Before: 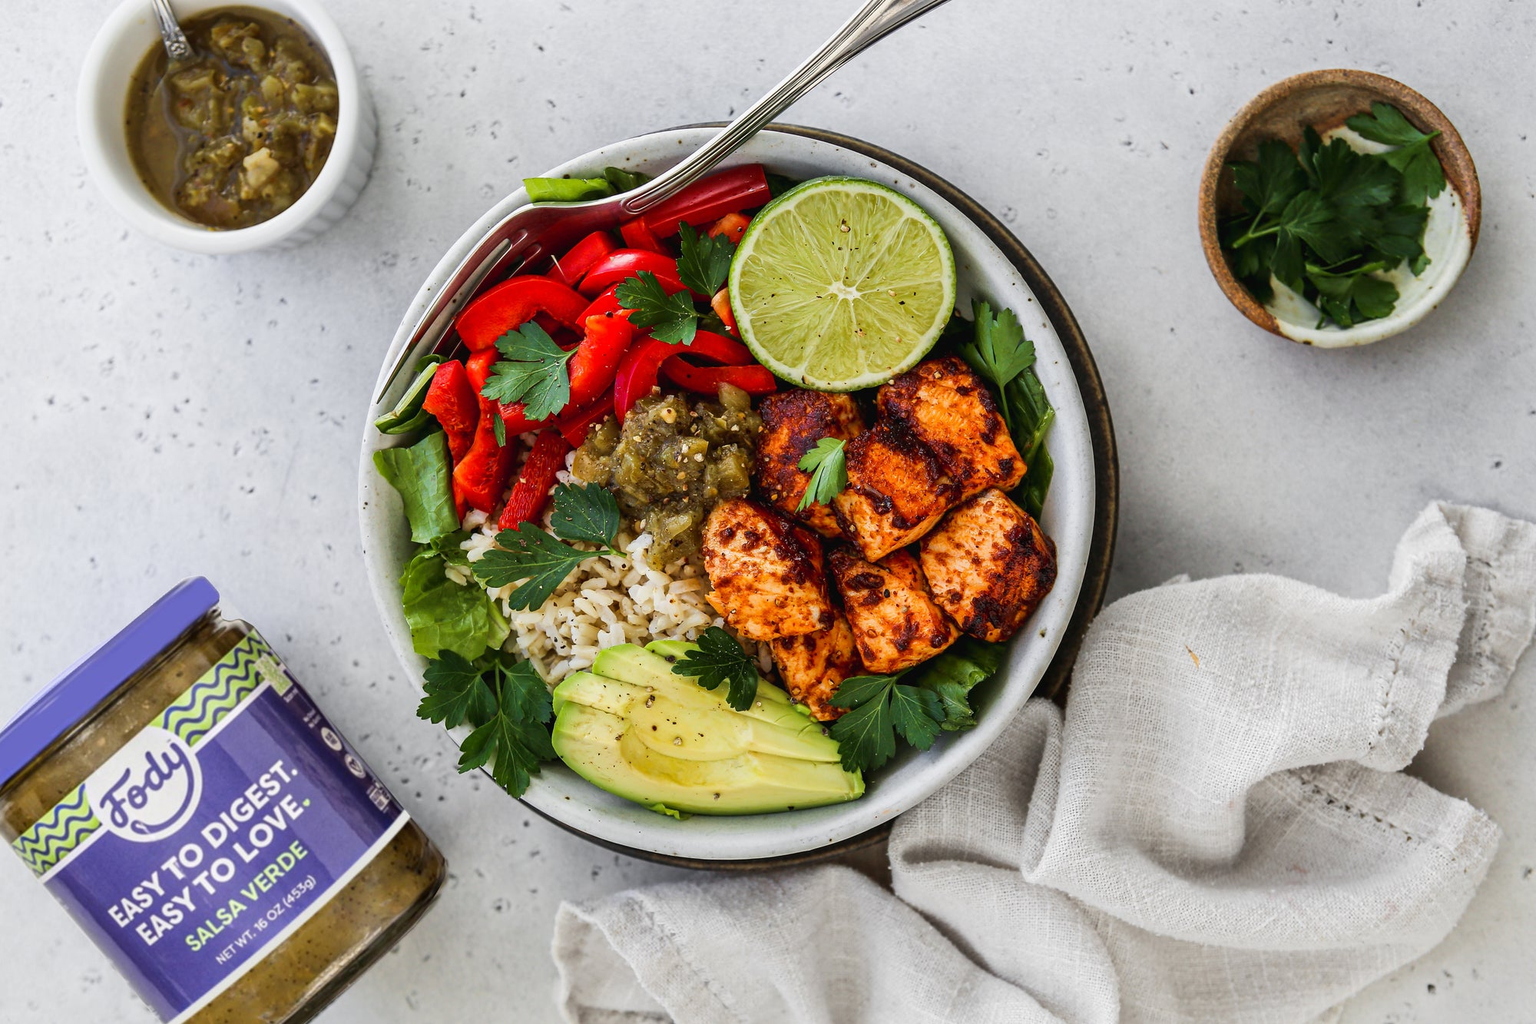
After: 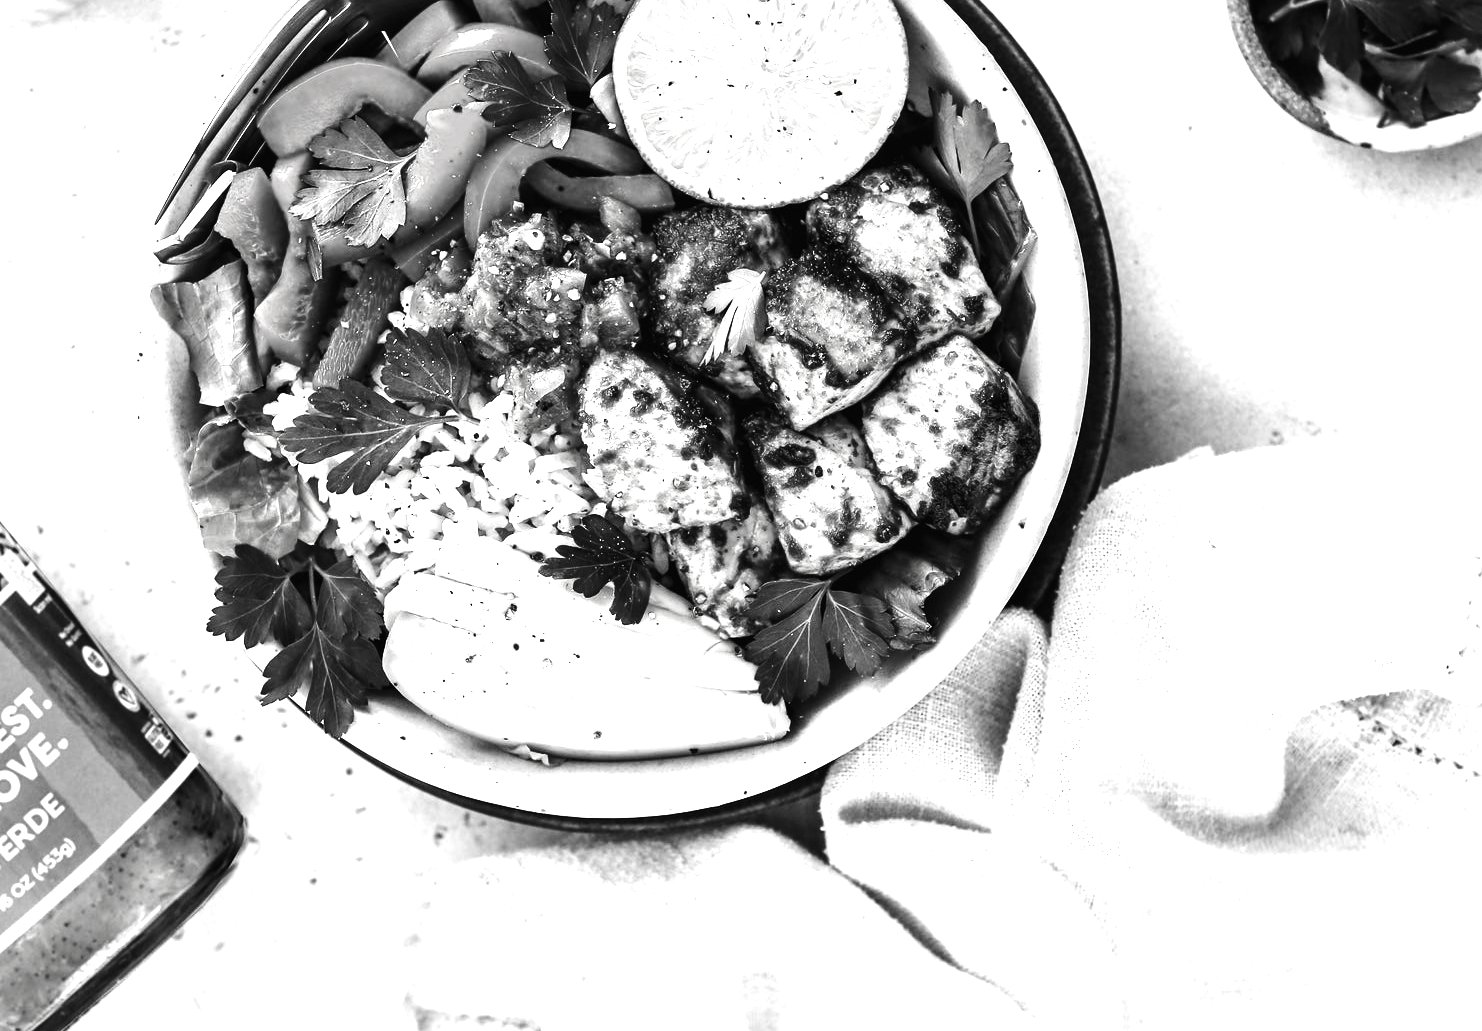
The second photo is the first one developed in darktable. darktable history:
crop: left 16.835%, top 22.627%, right 9.062%
exposure: exposure 0.6 EV, compensate highlight preservation false
tone equalizer: -8 EV -1.05 EV, -7 EV -1.05 EV, -6 EV -0.873 EV, -5 EV -0.577 EV, -3 EV 0.593 EV, -2 EV 0.884 EV, -1 EV 0.995 EV, +0 EV 1.07 EV, edges refinement/feathering 500, mask exposure compensation -1.57 EV, preserve details no
contrast brightness saturation: saturation -0.997
tone curve: curves: ch0 [(0, 0) (0.161, 0.144) (0.501, 0.497) (1, 1)], preserve colors none
color zones: curves: ch1 [(0.239, 0.552) (0.75, 0.5)]; ch2 [(0.25, 0.462) (0.749, 0.457)]
levels: levels [0, 0.499, 1]
